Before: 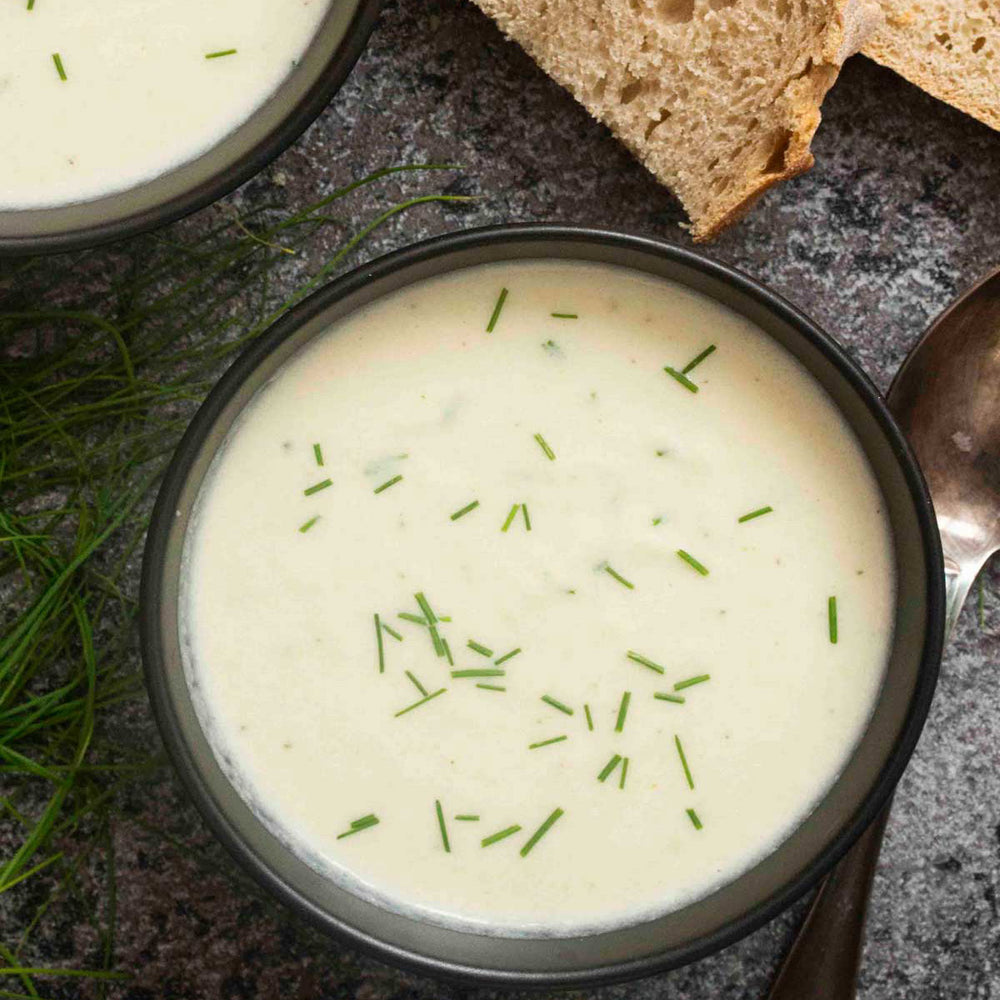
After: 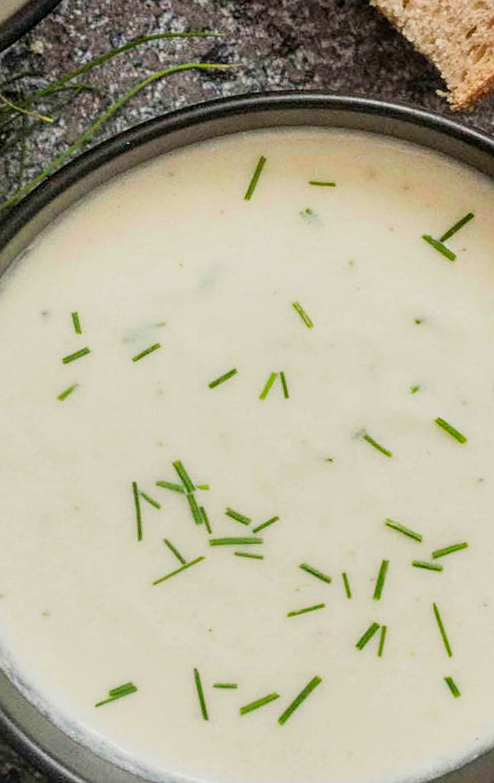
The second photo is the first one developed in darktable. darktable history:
crop and rotate: angle 0.024°, left 24.283%, top 13.248%, right 26.239%, bottom 8.344%
filmic rgb: black relative exposure -7.65 EV, white relative exposure 4.56 EV, threshold 3 EV, hardness 3.61, enable highlight reconstruction true
sharpen: amount 0.202
exposure: exposure 0.751 EV, compensate exposure bias true, compensate highlight preservation false
local contrast: detail 118%
shadows and highlights: soften with gaussian
